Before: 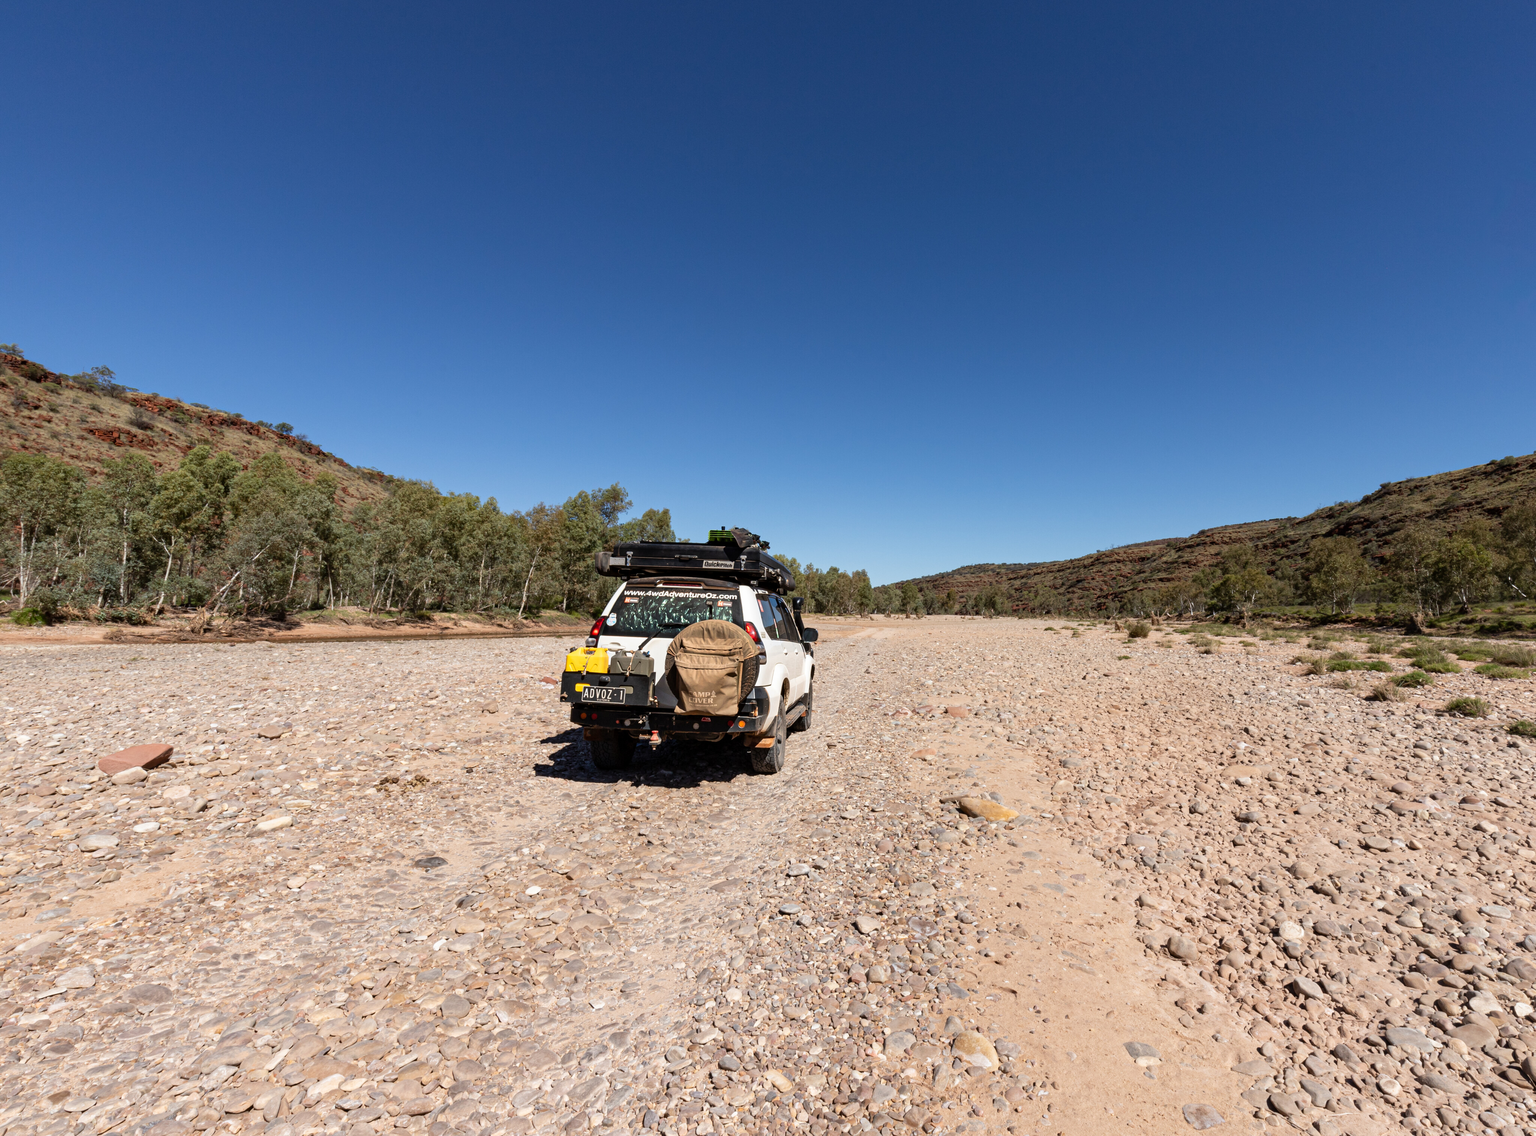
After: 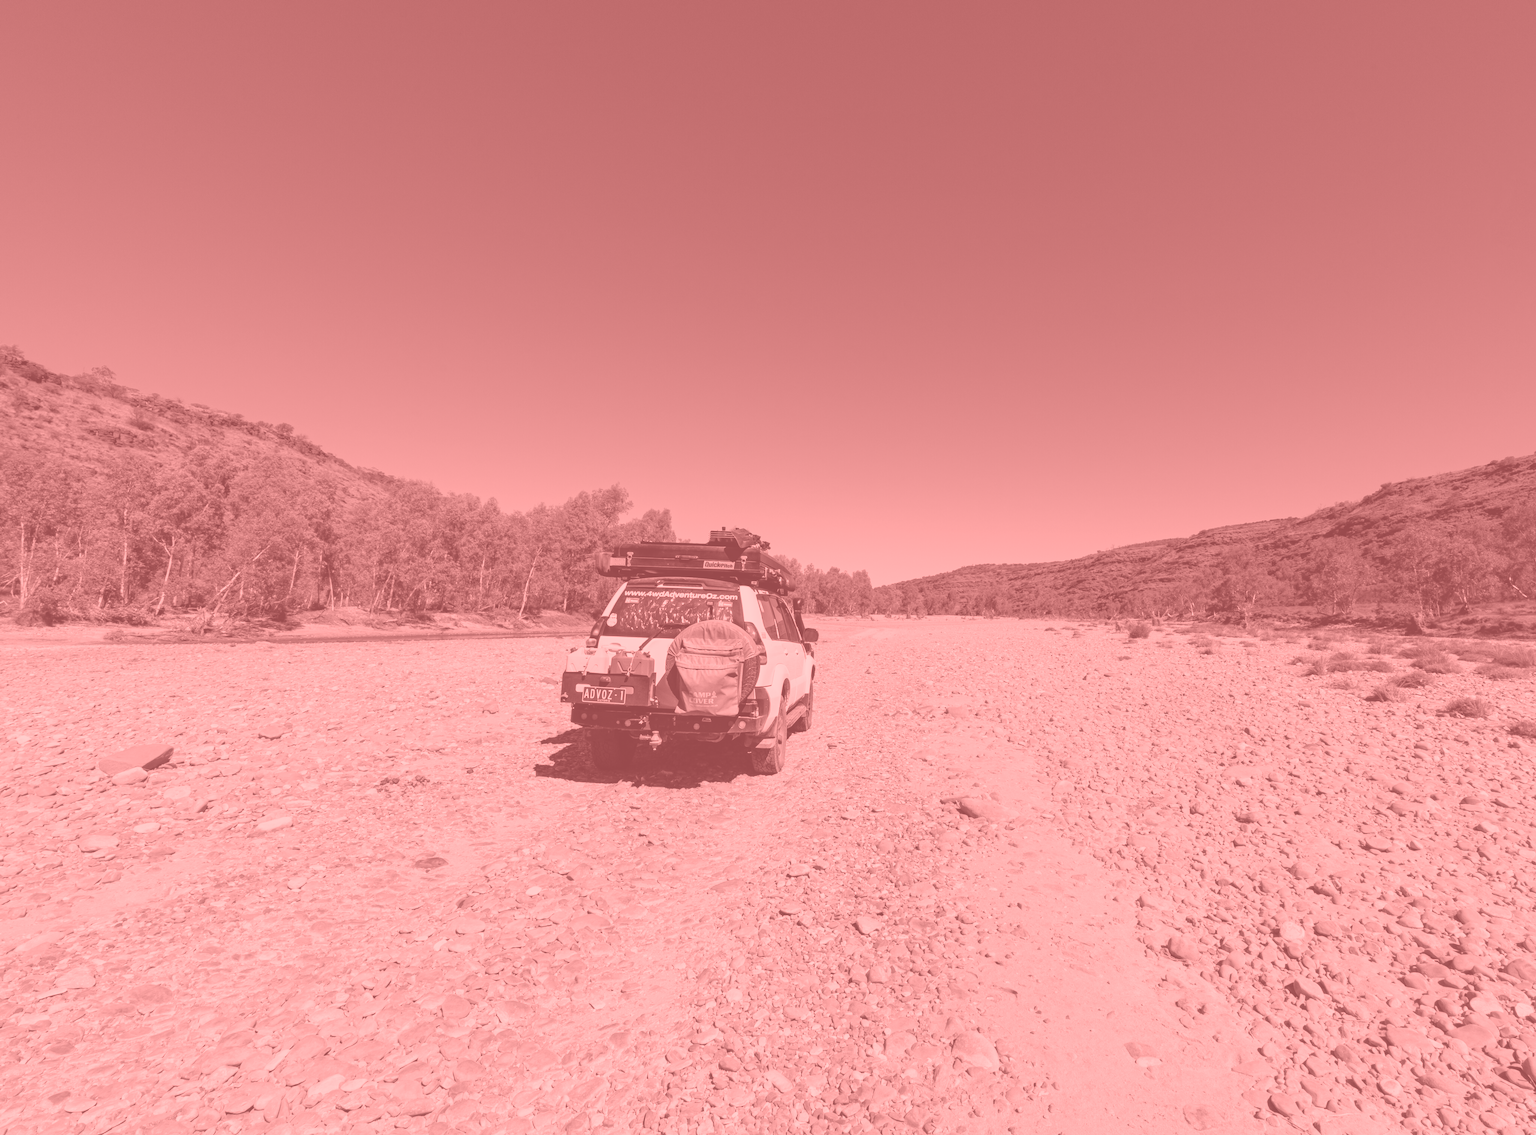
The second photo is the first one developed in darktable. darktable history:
colorize: saturation 51%, source mix 50.67%, lightness 50.67%
